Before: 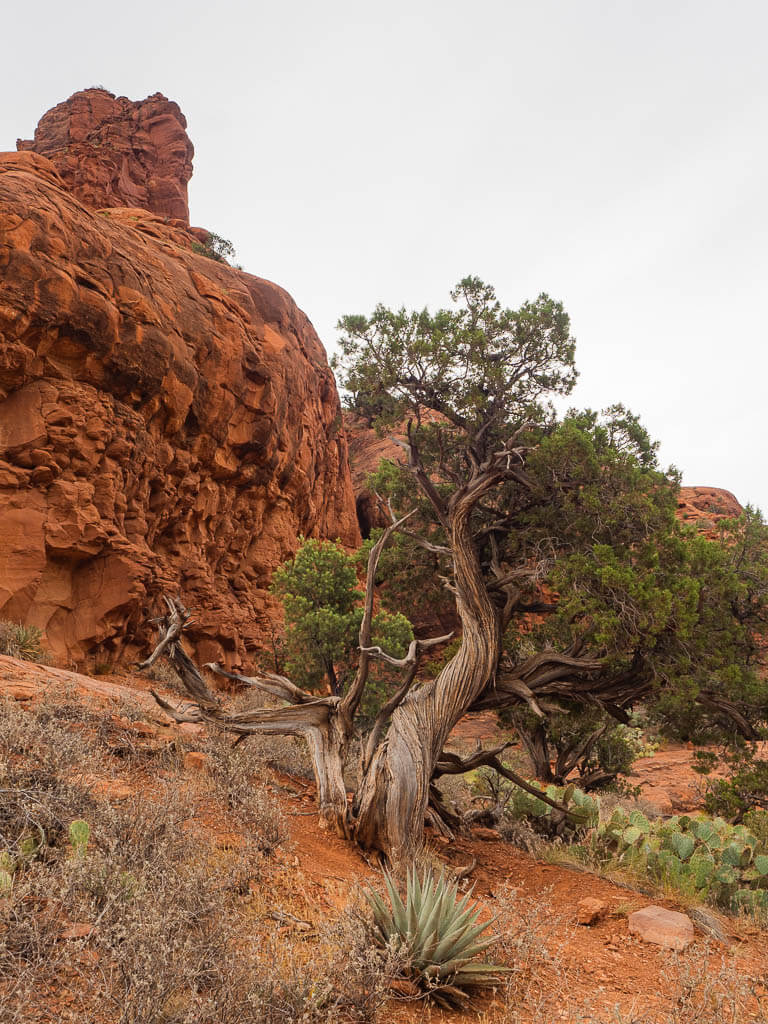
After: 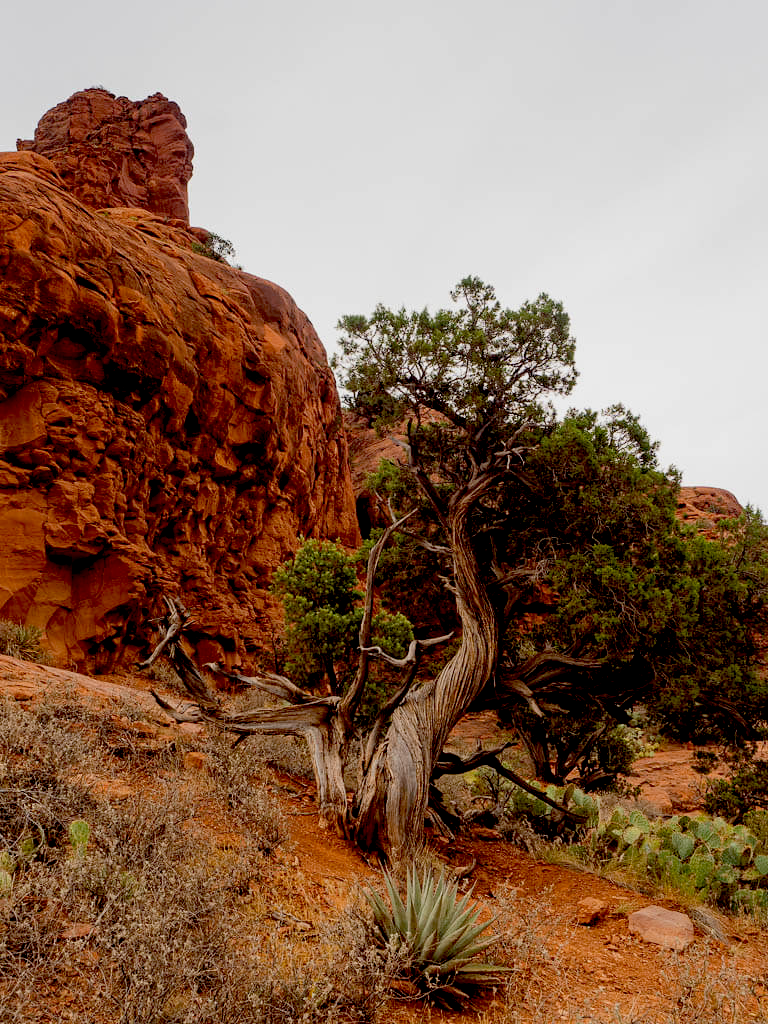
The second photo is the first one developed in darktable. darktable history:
exposure: black level correction 0.046, exposure -0.231 EV, compensate highlight preservation false
